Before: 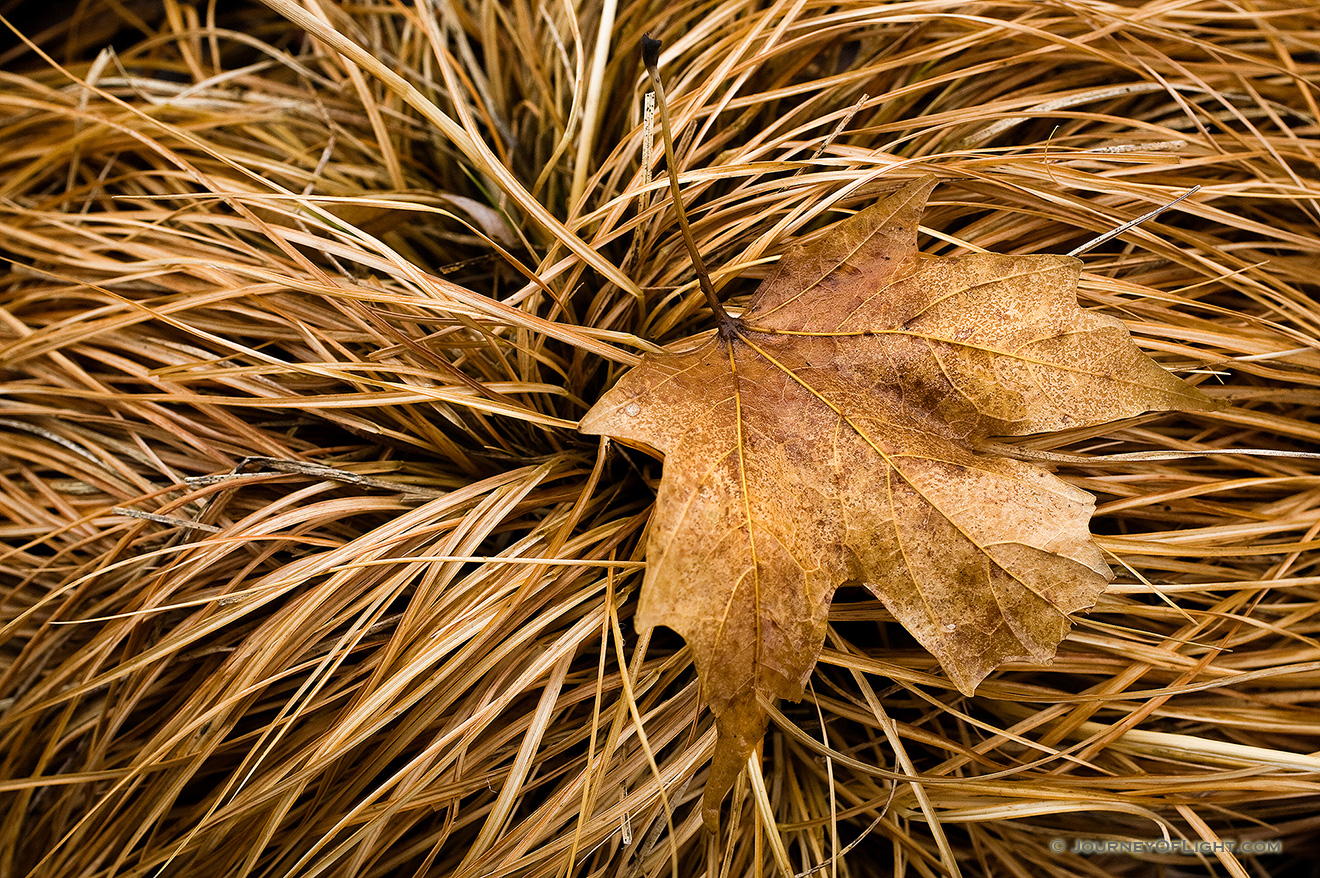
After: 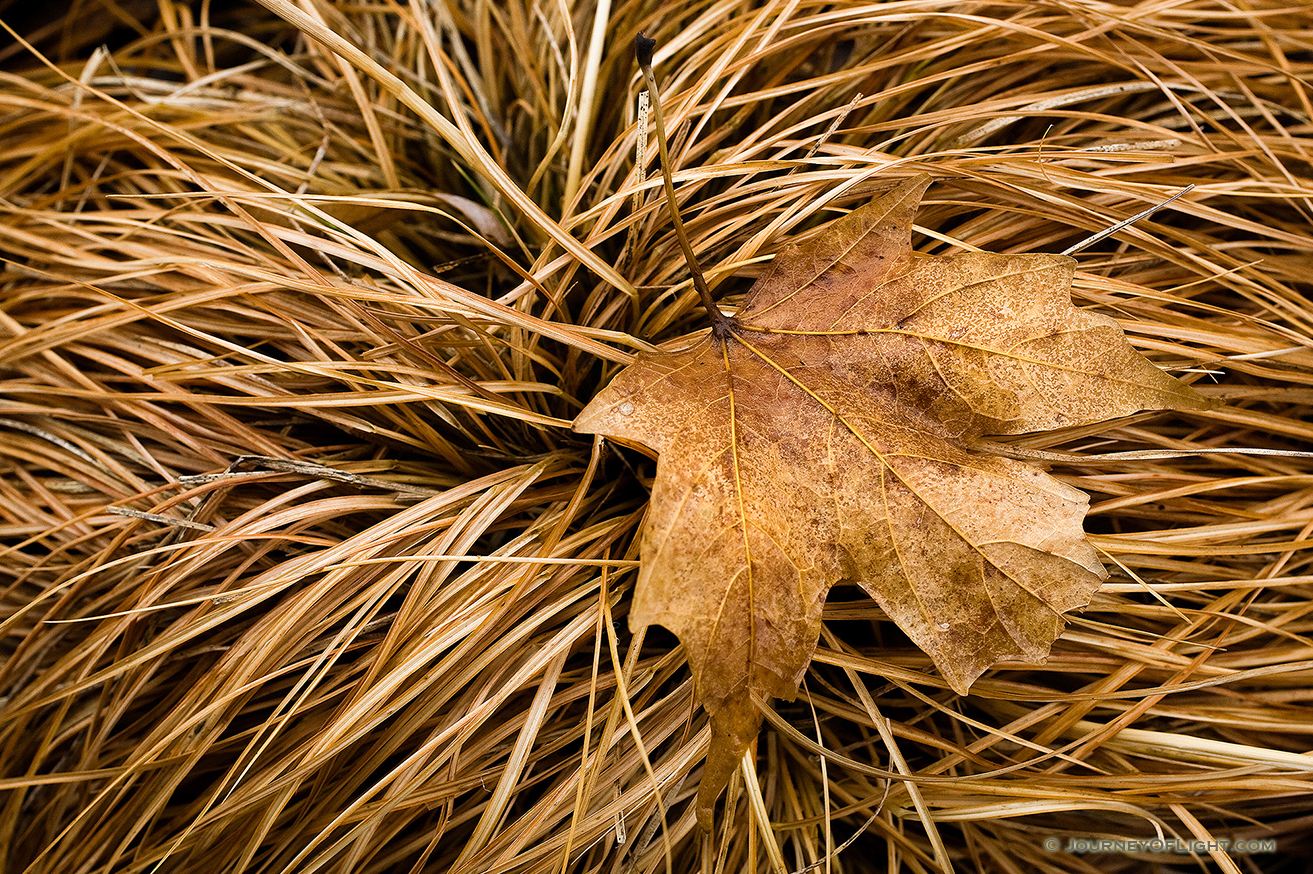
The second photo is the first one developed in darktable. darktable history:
crop and rotate: left 0.495%, top 0.144%, bottom 0.272%
